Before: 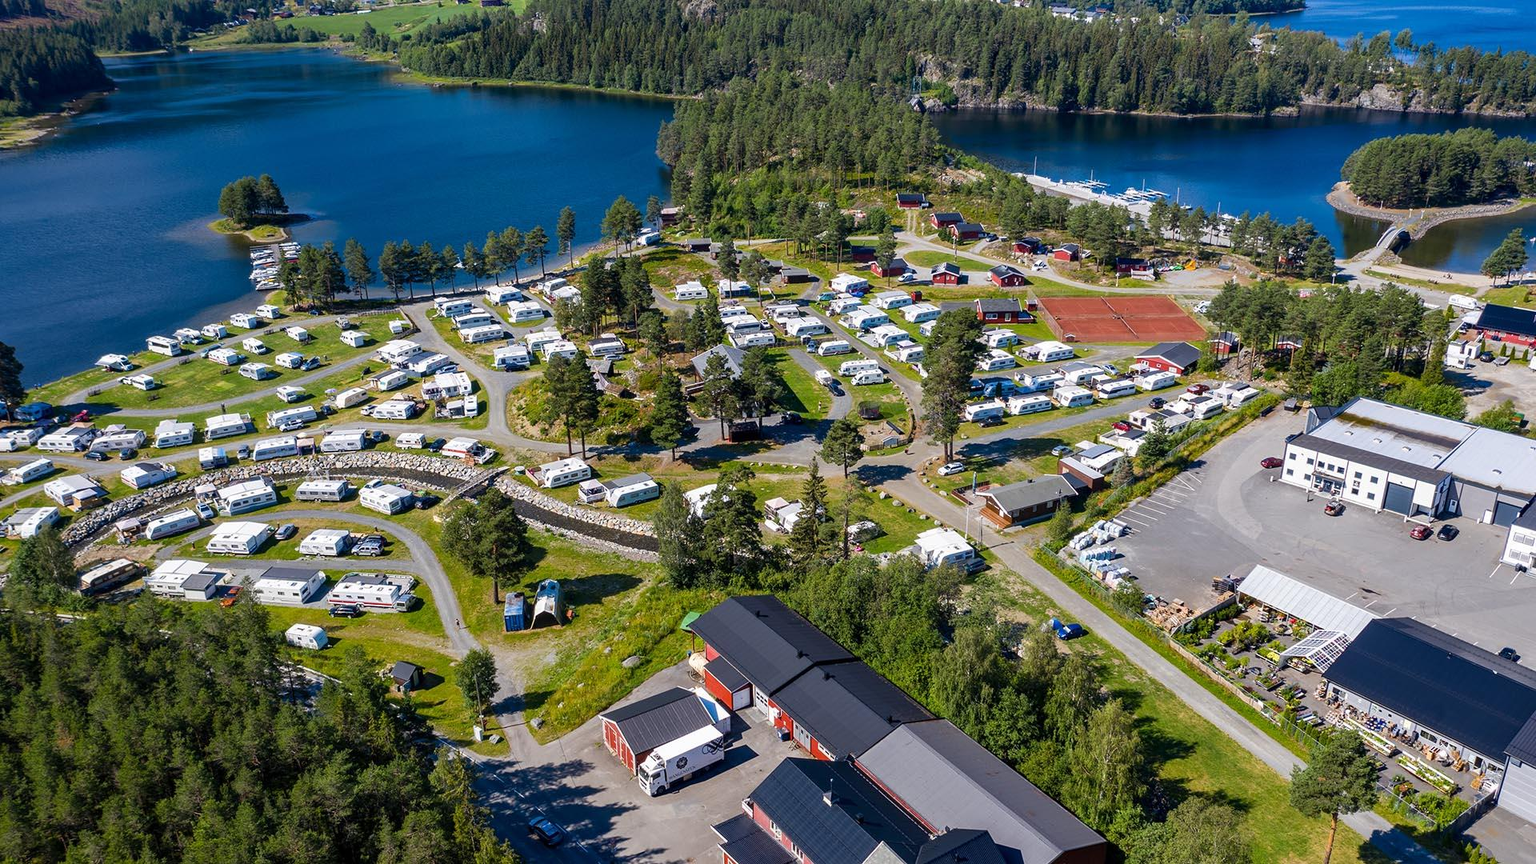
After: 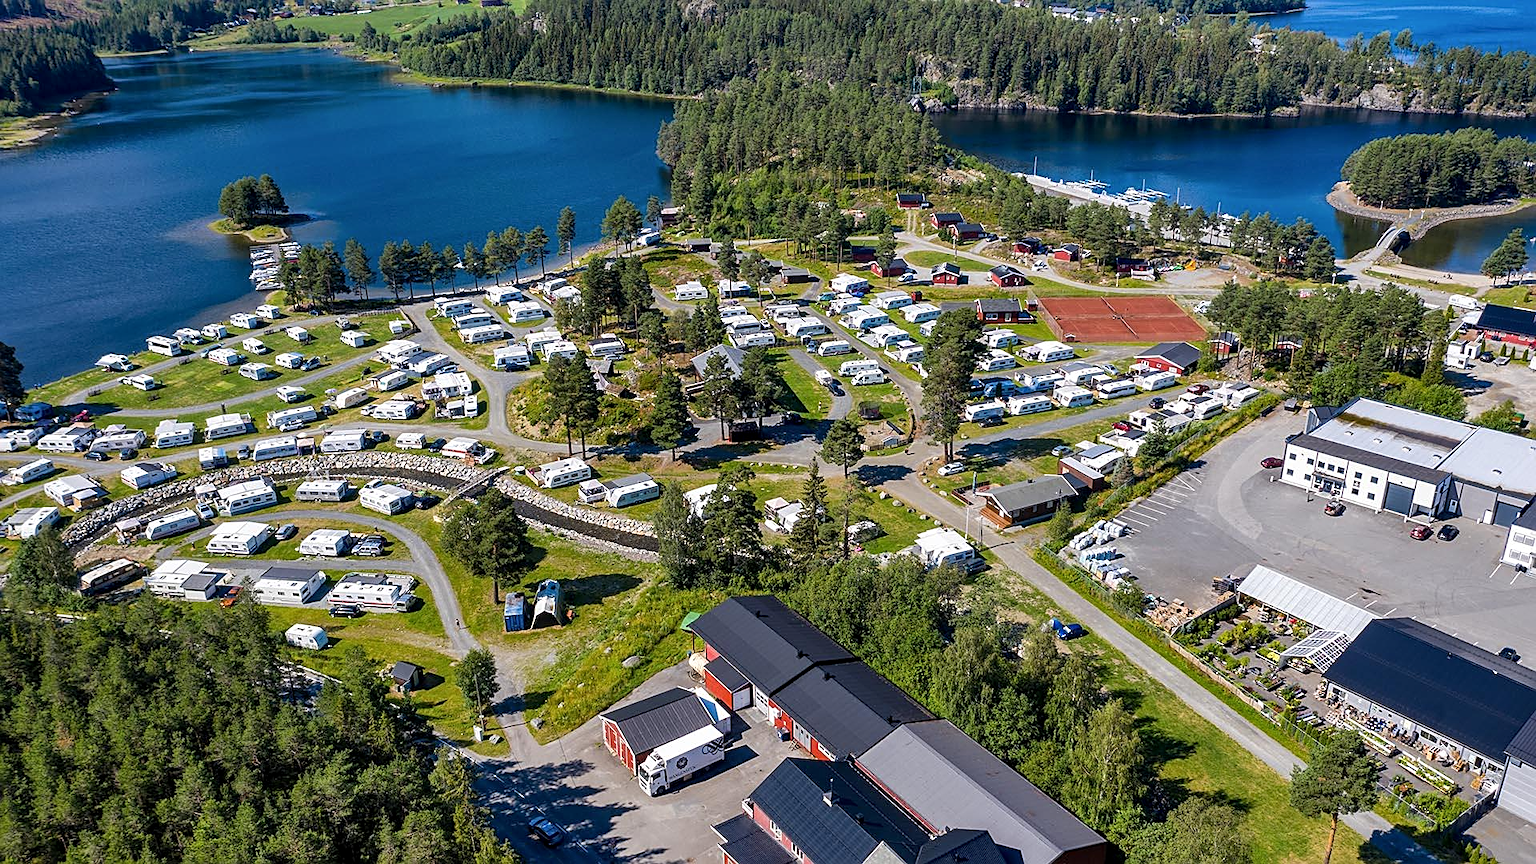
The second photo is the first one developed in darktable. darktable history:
sharpen: on, module defaults
shadows and highlights: radius 133.83, soften with gaussian
local contrast: highlights 100%, shadows 100%, detail 120%, midtone range 0.2
